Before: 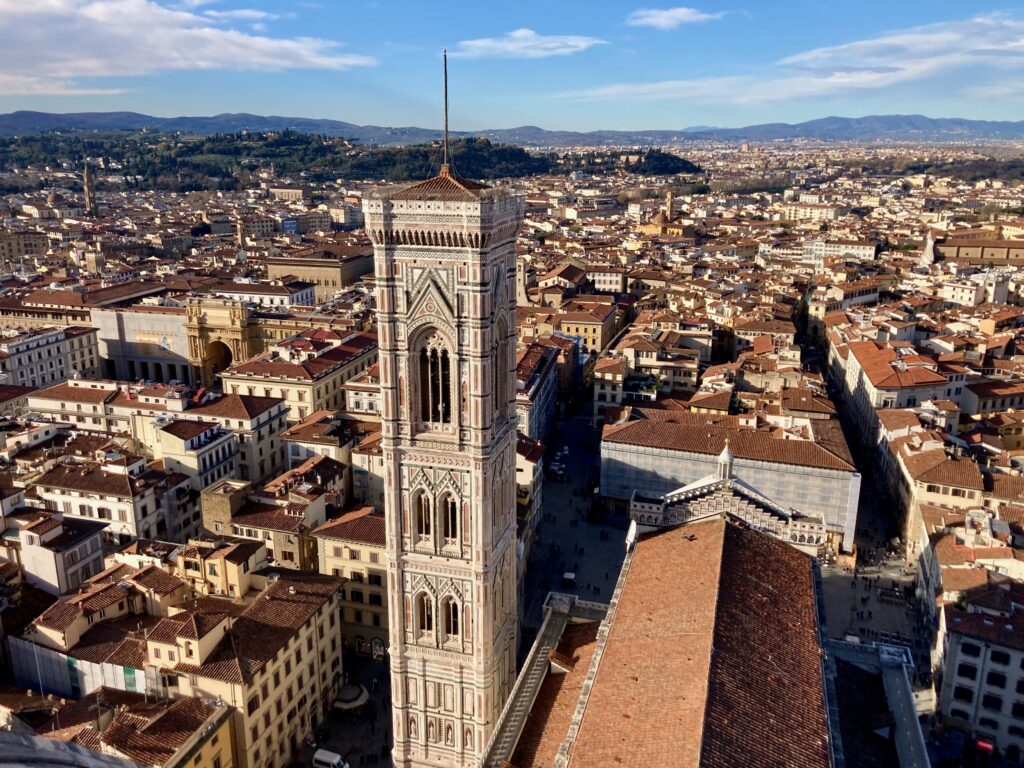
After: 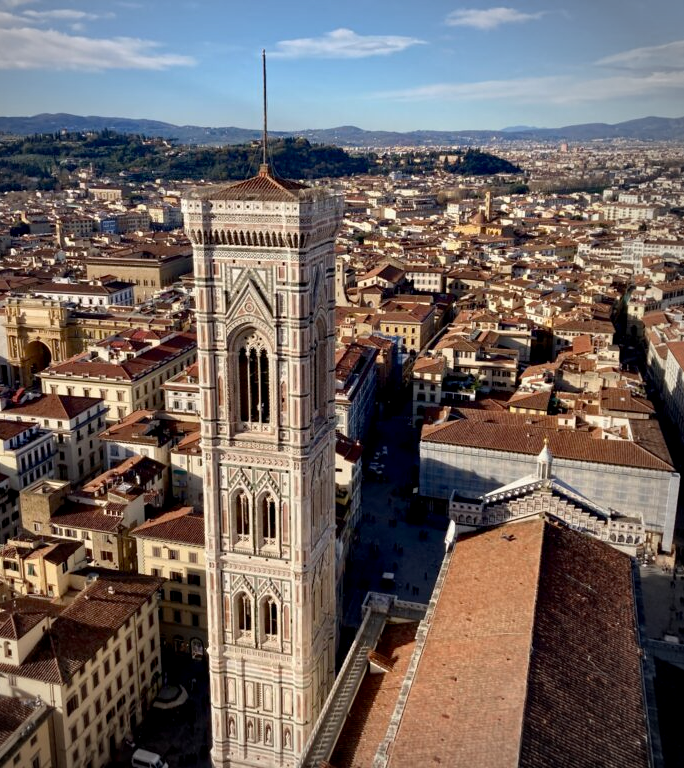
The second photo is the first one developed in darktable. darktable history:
vignetting: center (-0.15, 0.013)
crop and rotate: left 17.732%, right 15.423%
